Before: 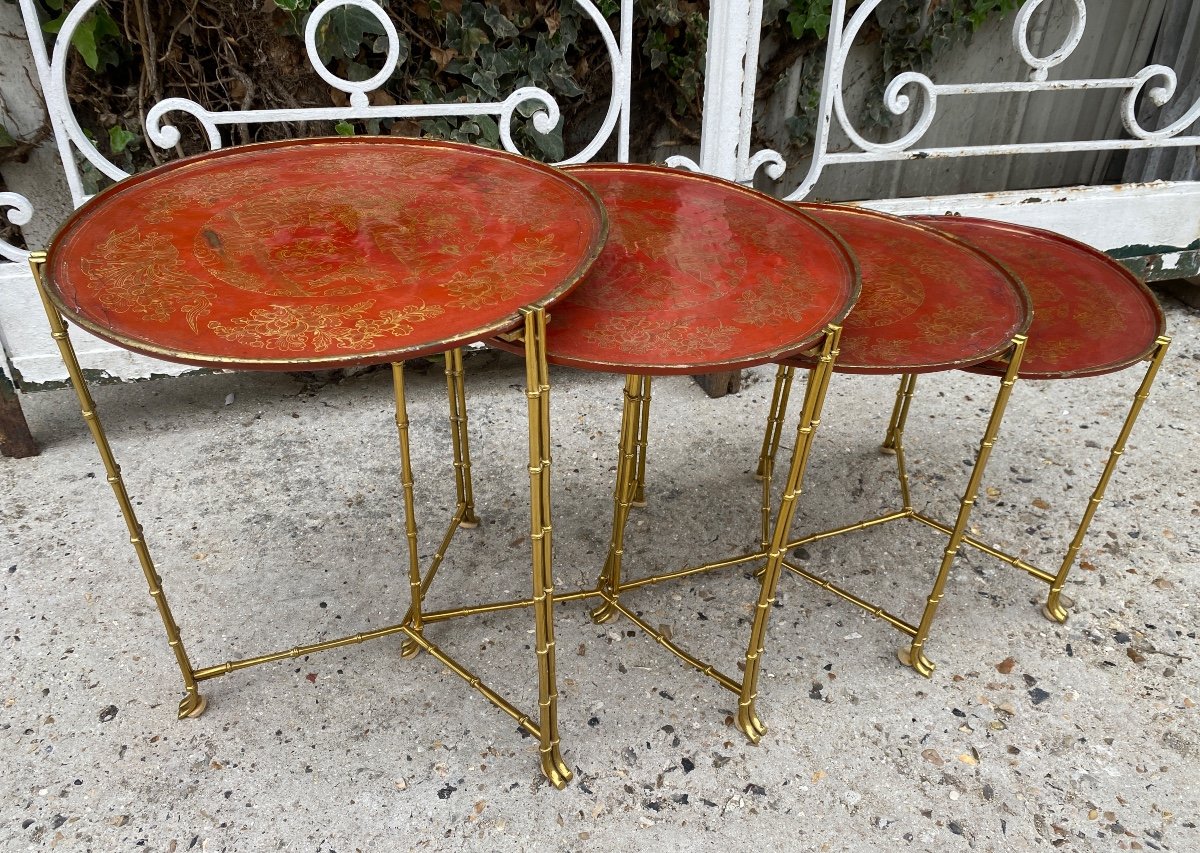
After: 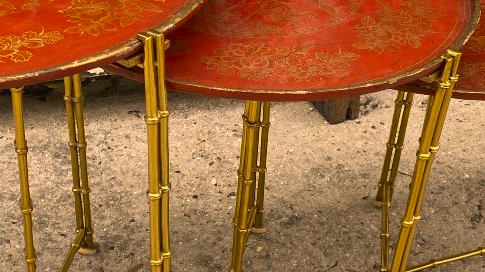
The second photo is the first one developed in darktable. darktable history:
crop: left 31.751%, top 32.172%, right 27.8%, bottom 35.83%
color correction: highlights a* 15, highlights b* 31.55
